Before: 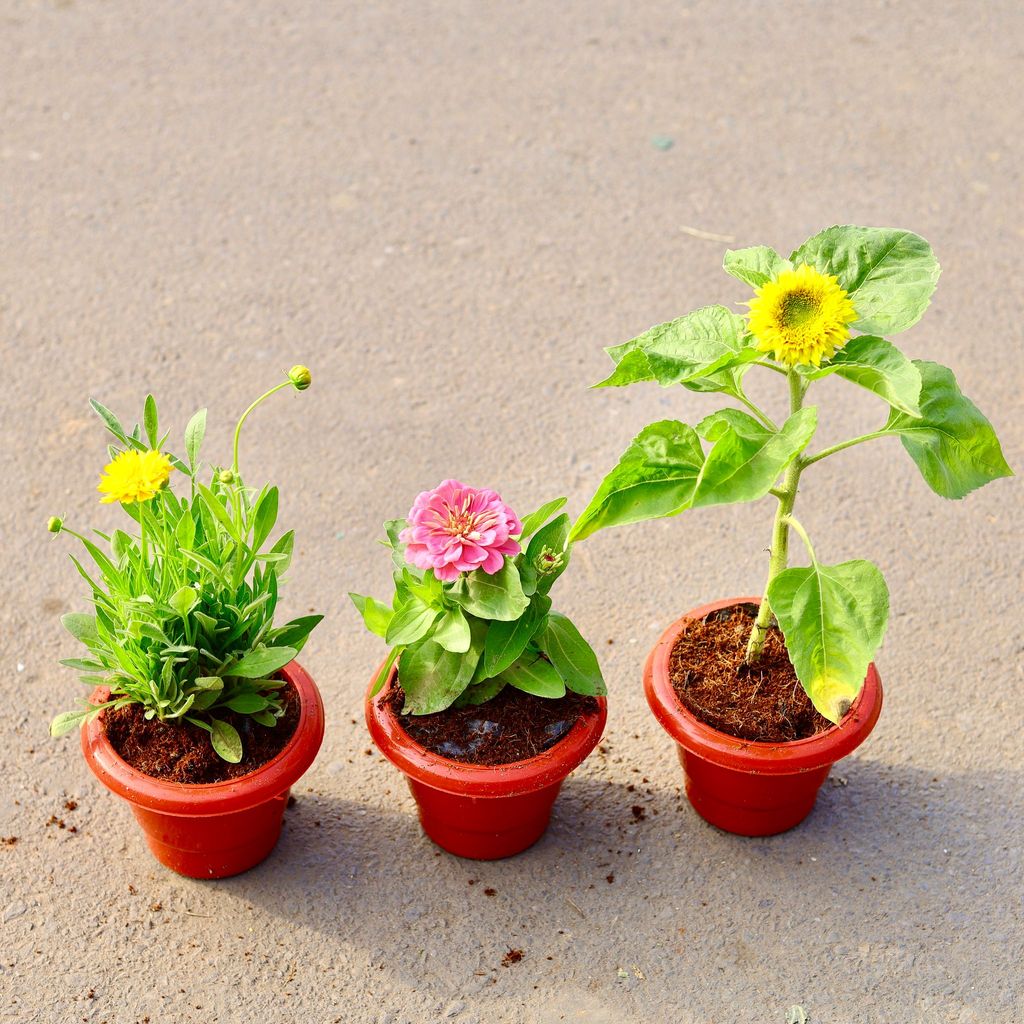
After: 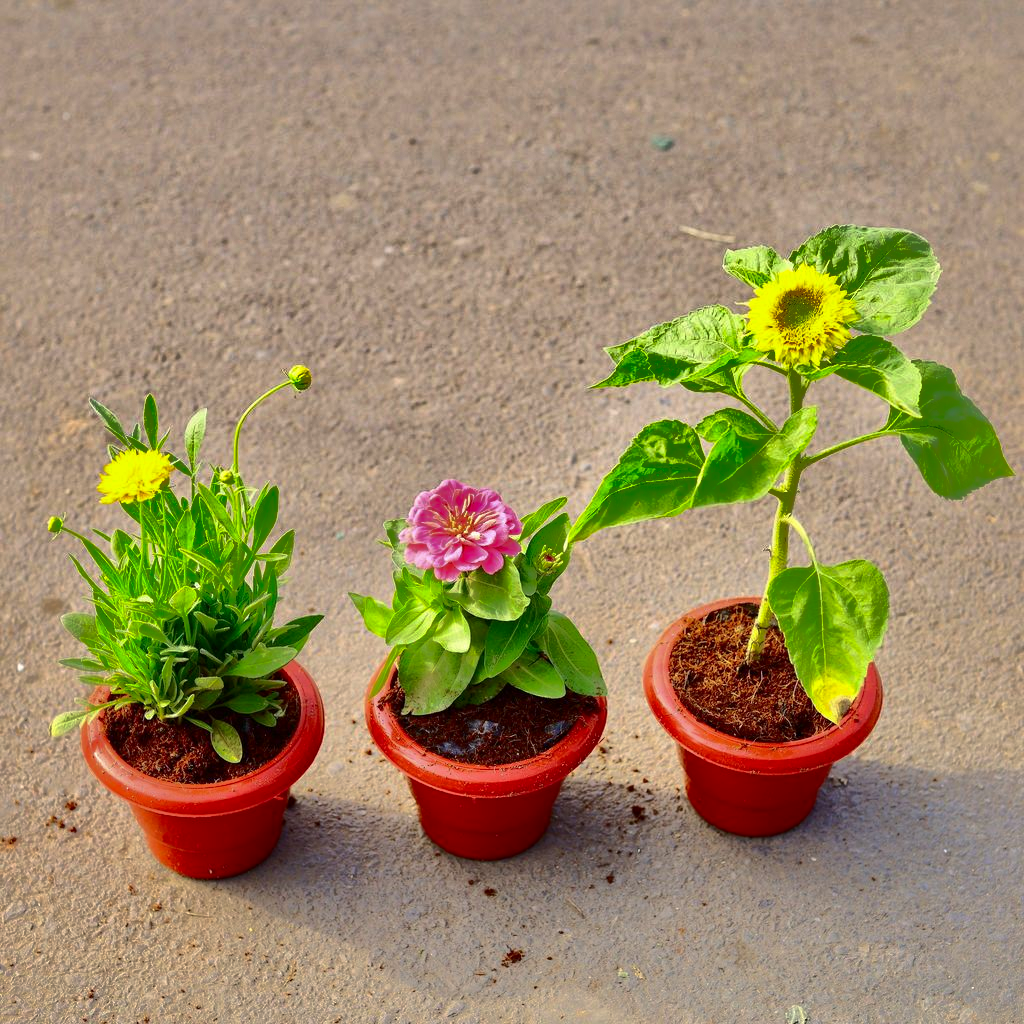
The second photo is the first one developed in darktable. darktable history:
contrast brightness saturation: contrast 0.223
shadows and highlights: shadows 38.25, highlights -76.08
